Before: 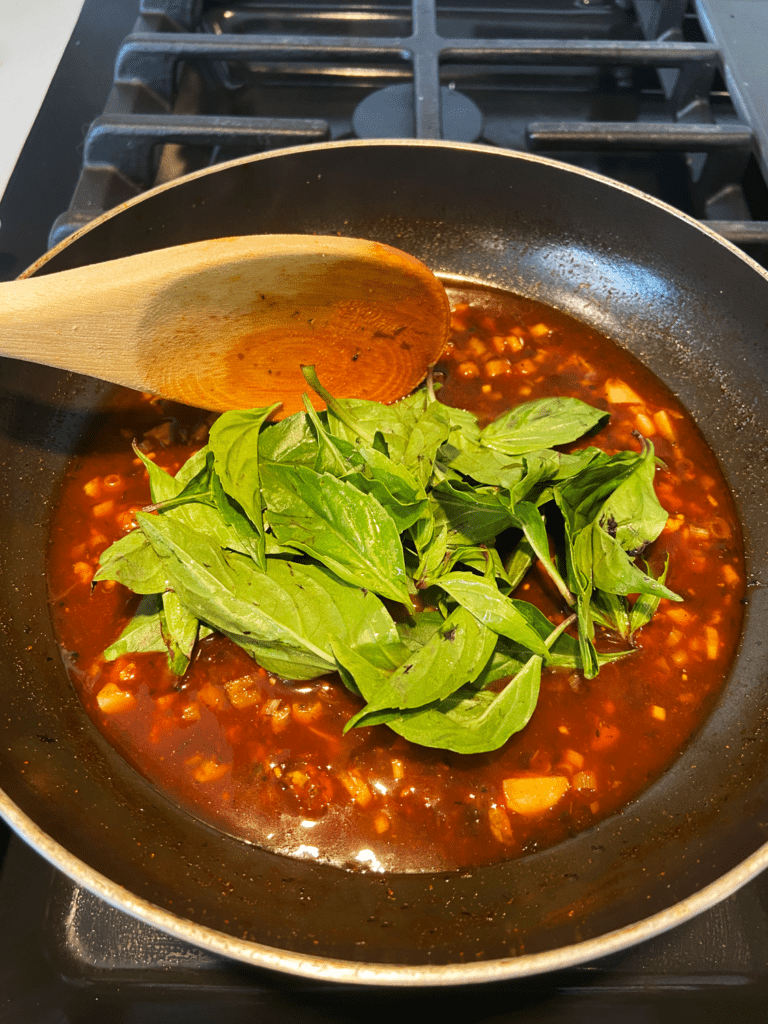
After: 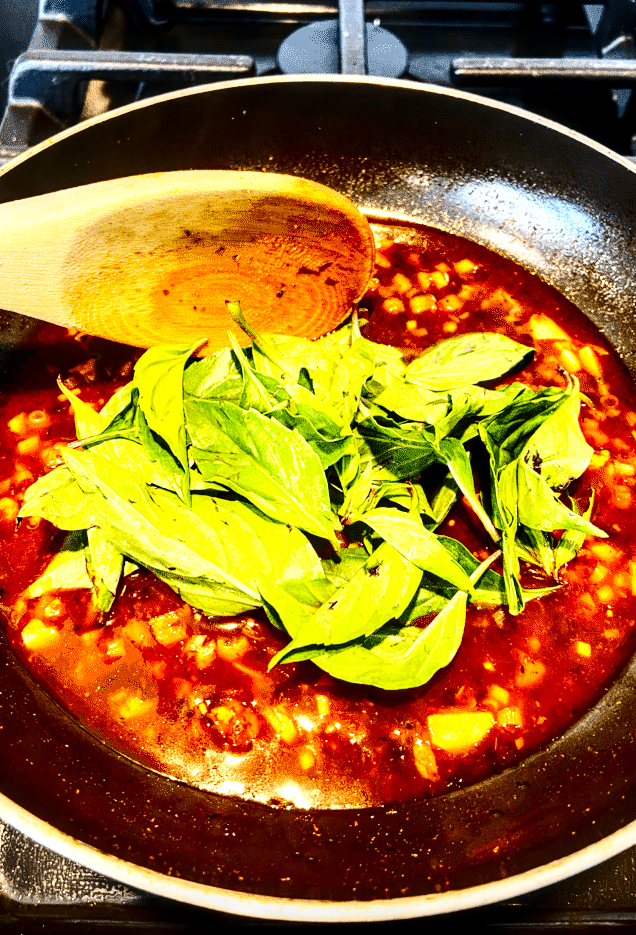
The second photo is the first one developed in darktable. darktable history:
crop: left 9.808%, top 6.262%, right 7.353%, bottom 2.358%
local contrast: highlights 60%, shadows 64%, detail 160%
contrast brightness saturation: contrast 0.338, brightness -0.065, saturation 0.168
base curve: curves: ch0 [(0, 0) (0.032, 0.037) (0.105, 0.228) (0.435, 0.76) (0.856, 0.983) (1, 1)], preserve colors none
